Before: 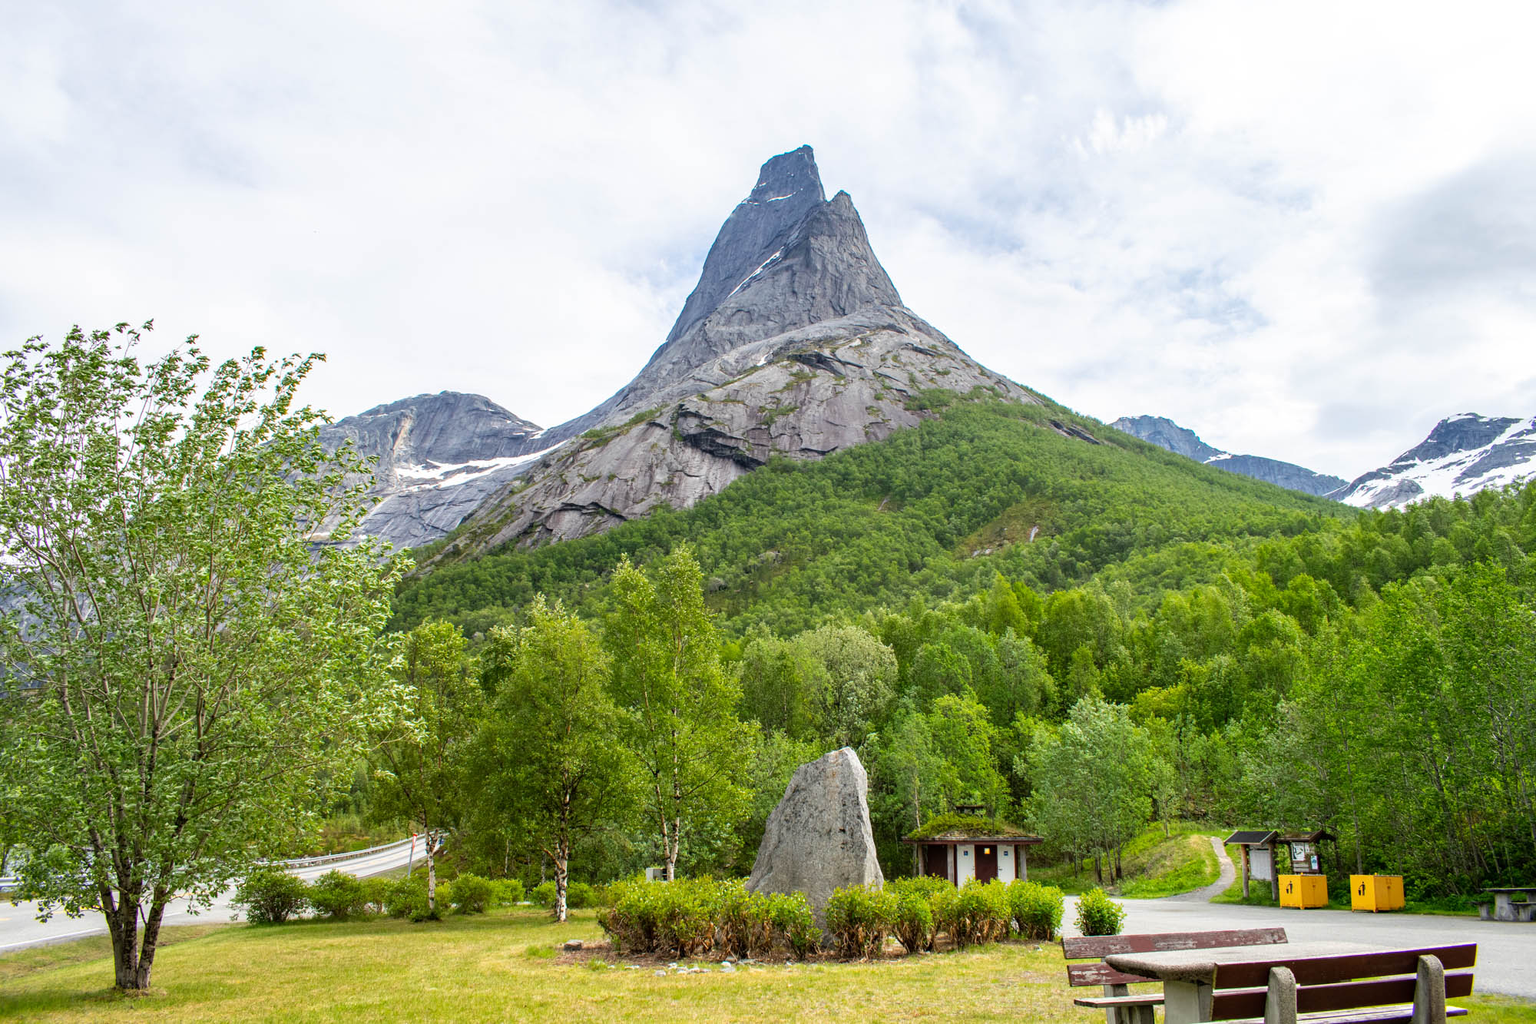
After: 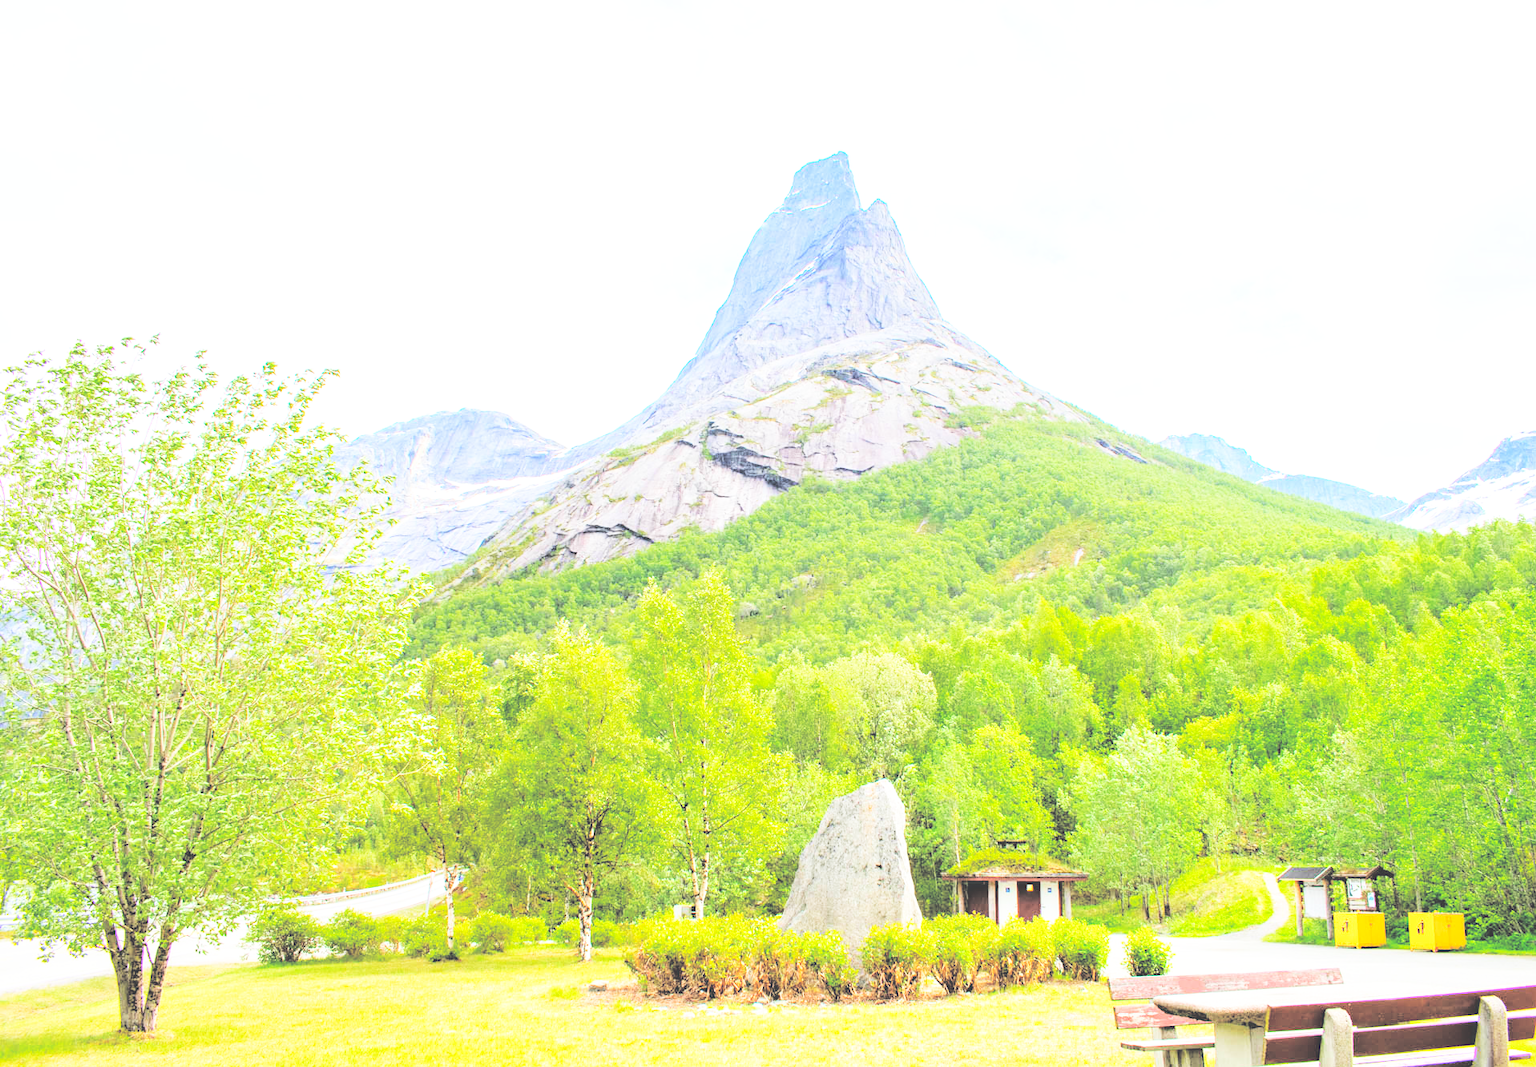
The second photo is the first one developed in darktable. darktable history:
contrast brightness saturation: brightness 1
base curve: curves: ch0 [(0, 0.003) (0.001, 0.002) (0.006, 0.004) (0.02, 0.022) (0.048, 0.086) (0.094, 0.234) (0.162, 0.431) (0.258, 0.629) (0.385, 0.8) (0.548, 0.918) (0.751, 0.988) (1, 1)], preserve colors none
crop: right 4.126%, bottom 0.031%
